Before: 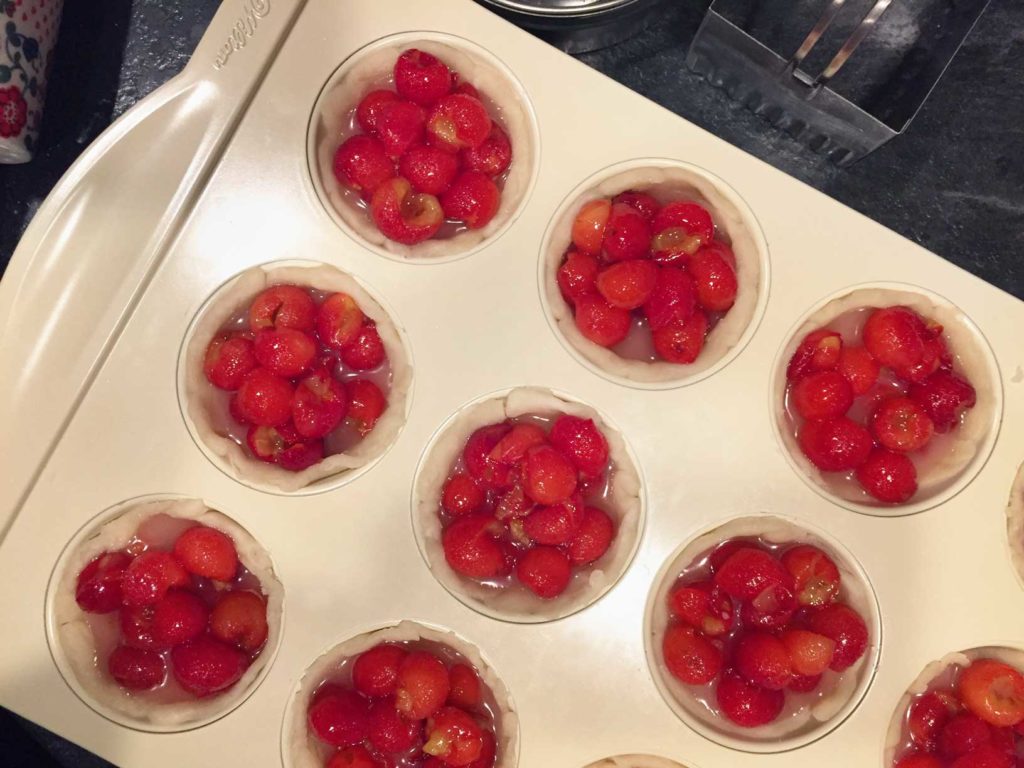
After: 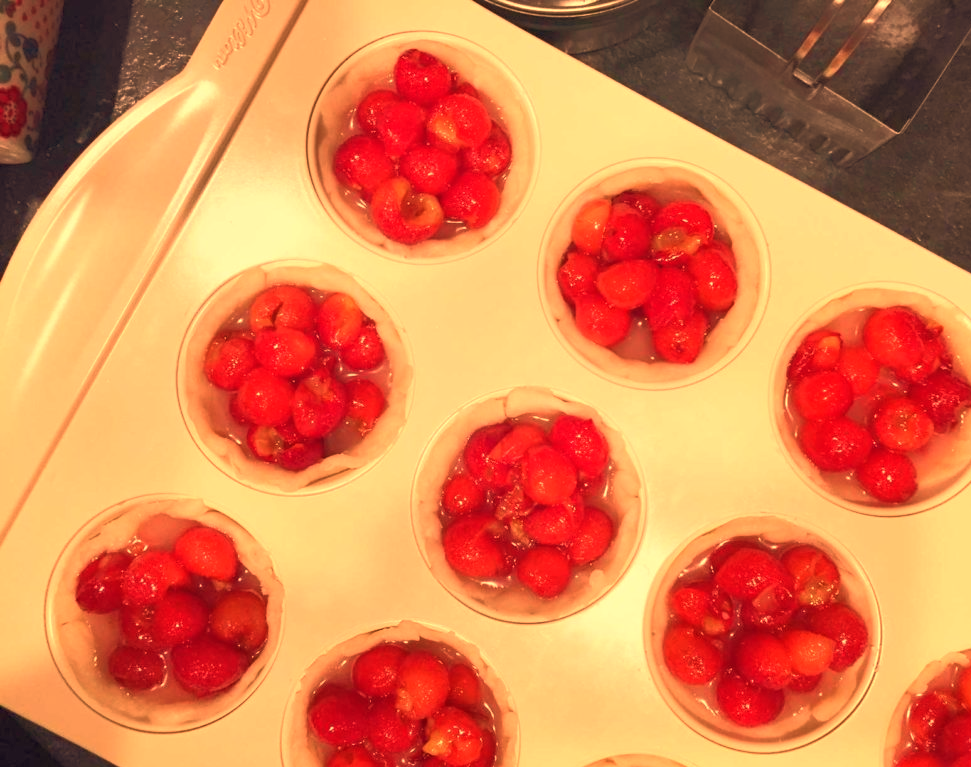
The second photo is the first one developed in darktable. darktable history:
rgb curve: curves: ch0 [(0, 0) (0.072, 0.166) (0.217, 0.293) (0.414, 0.42) (1, 1)], compensate middle gray true, preserve colors basic power
white balance: red 1.467, blue 0.684
crop and rotate: right 5.167%
